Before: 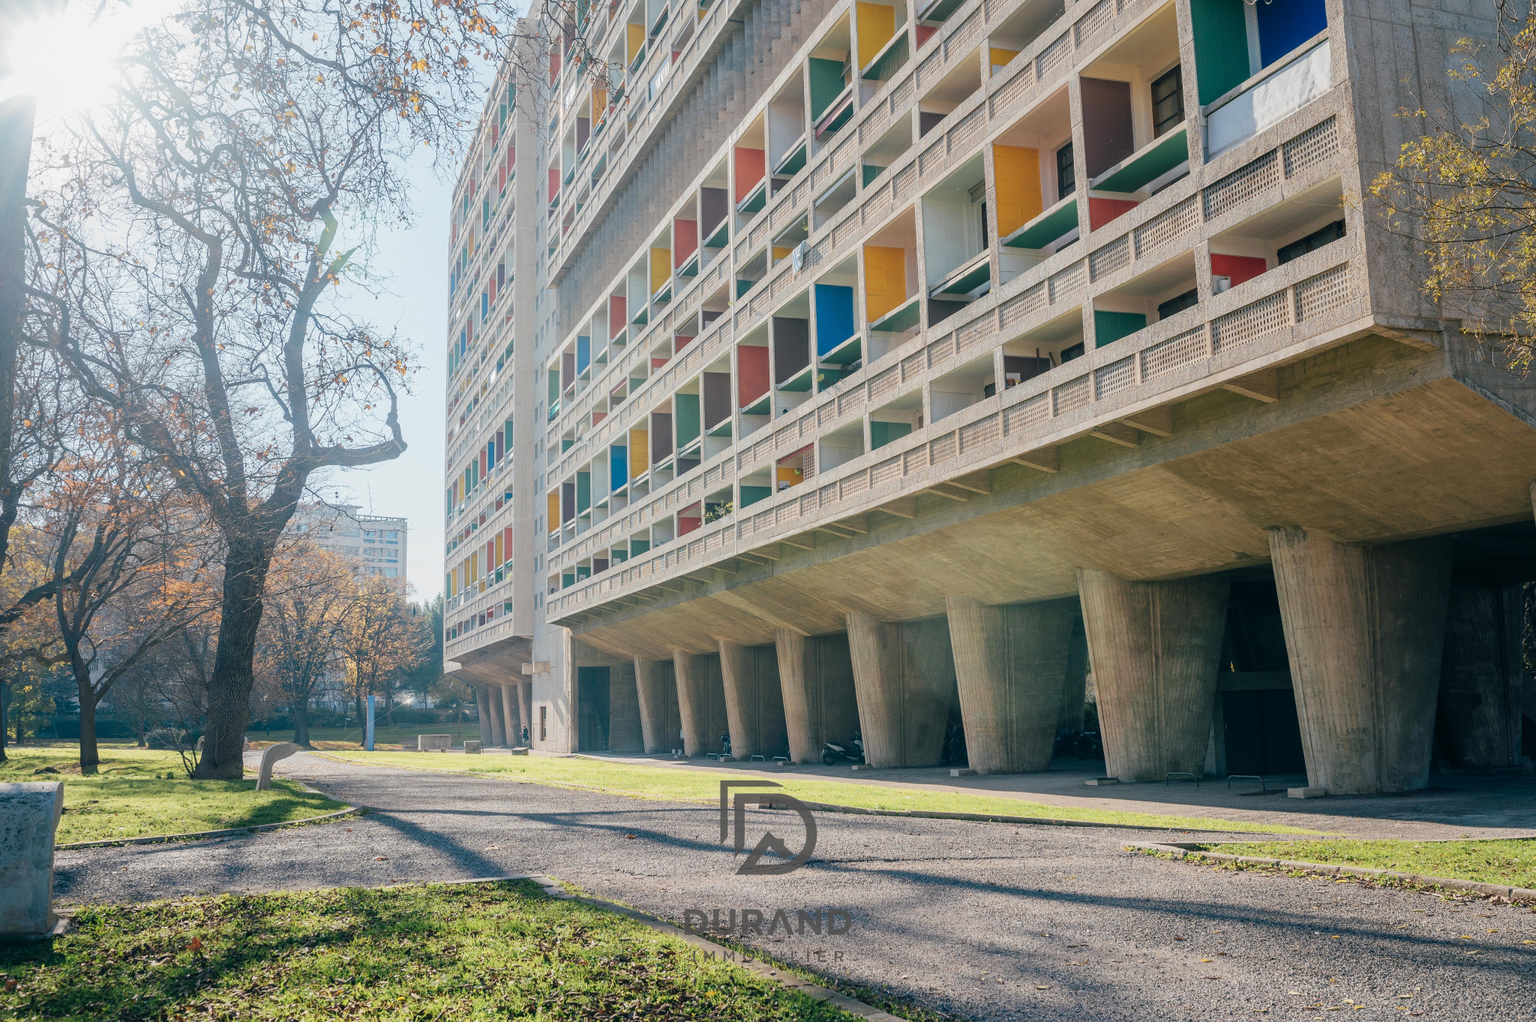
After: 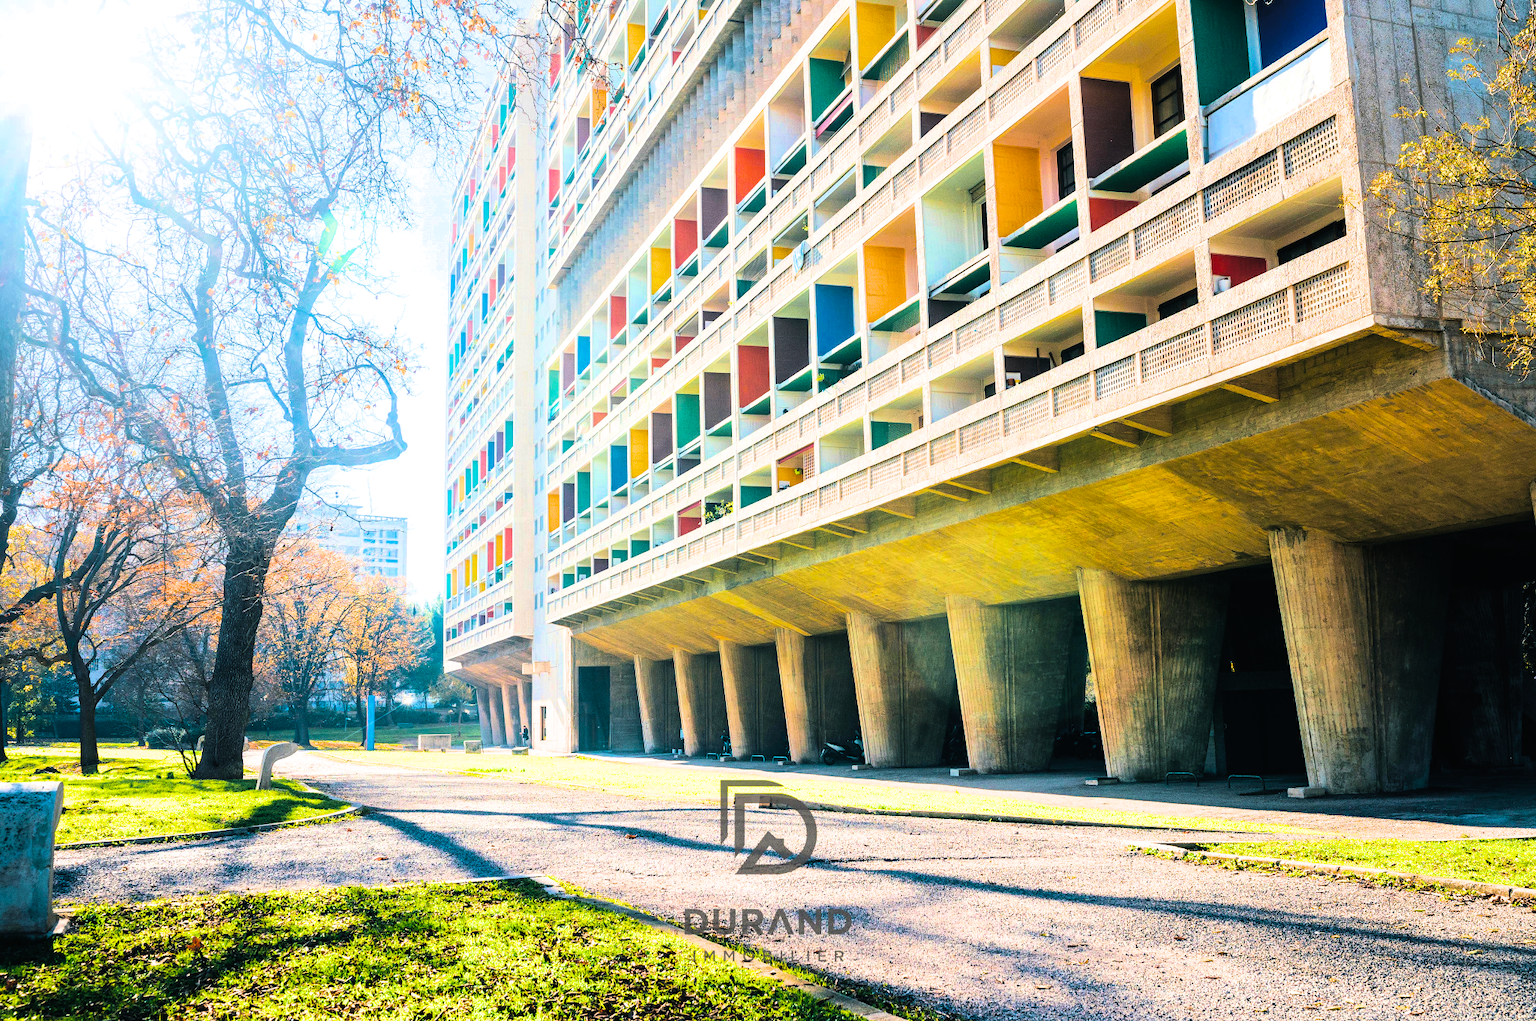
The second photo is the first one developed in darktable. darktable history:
velvia: on, module defaults
filmic rgb: black relative exposure -6.15 EV, white relative exposure 6.96 EV, hardness 2.23, color science v6 (2022)
tone equalizer: -8 EV -0.75 EV, -7 EV -0.7 EV, -6 EV -0.6 EV, -5 EV -0.4 EV, -3 EV 0.4 EV, -2 EV 0.6 EV, -1 EV 0.7 EV, +0 EV 0.75 EV, edges refinement/feathering 500, mask exposure compensation -1.57 EV, preserve details no
color balance rgb: linear chroma grading › shadows -30%, linear chroma grading › global chroma 35%, perceptual saturation grading › global saturation 75%, perceptual saturation grading › shadows -30%, perceptual brilliance grading › highlights 75%, perceptual brilliance grading › shadows -30%, global vibrance 35%
exposure: black level correction -0.023, exposure -0.039 EV, compensate highlight preservation false
